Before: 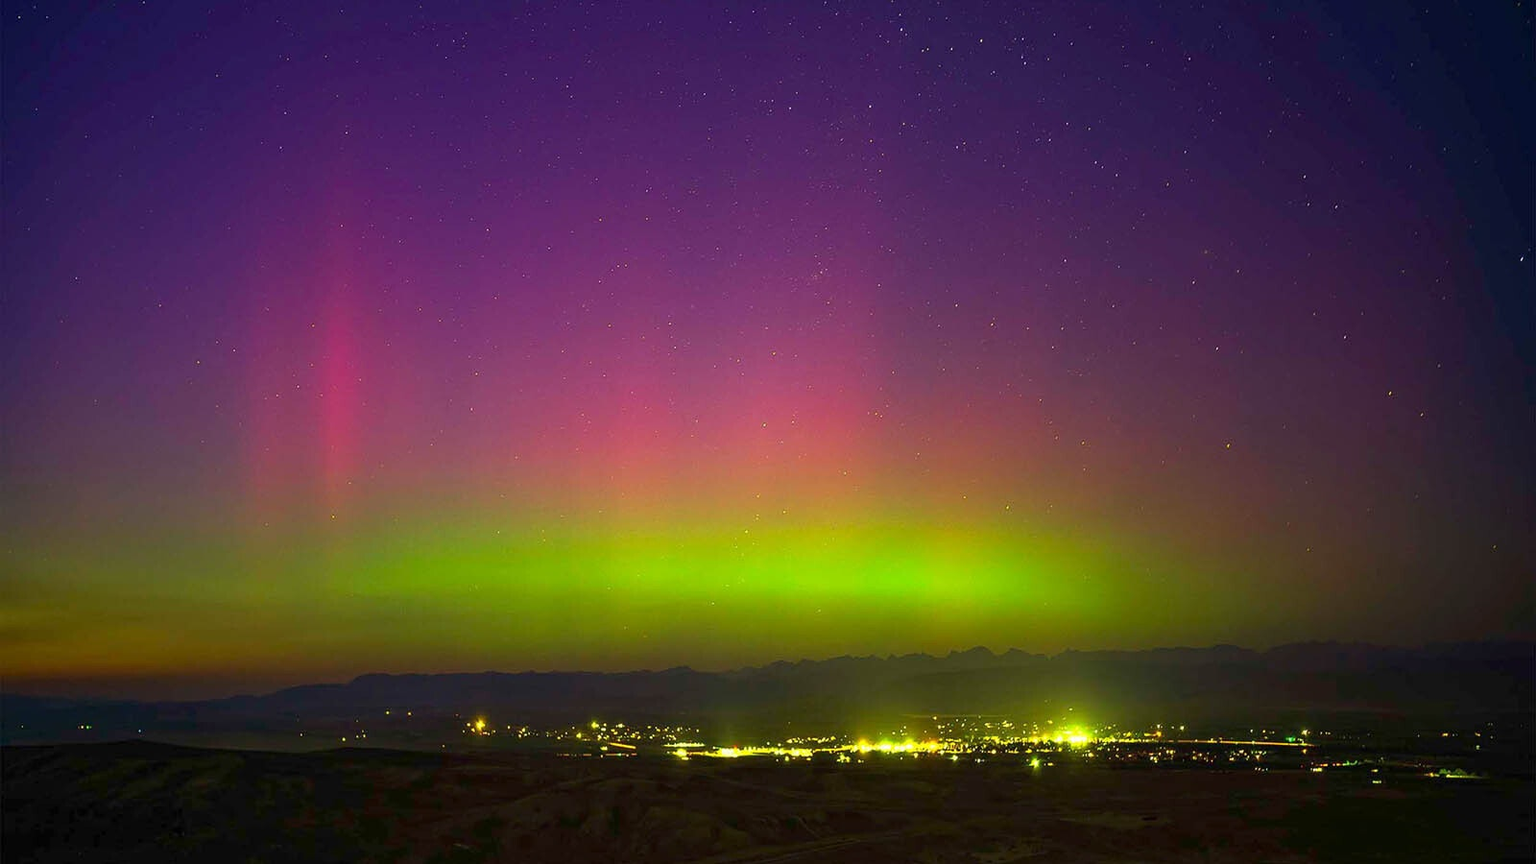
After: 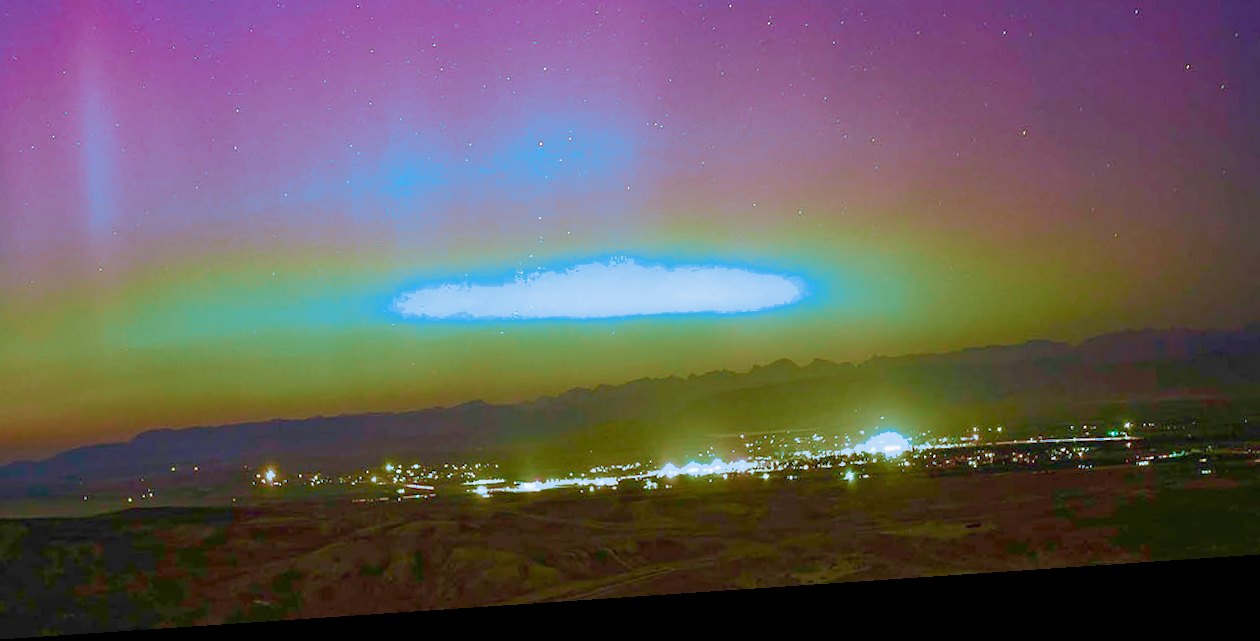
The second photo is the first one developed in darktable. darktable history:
split-toning: shadows › hue 220°, shadows › saturation 0.64, highlights › hue 220°, highlights › saturation 0.64, balance 0, compress 5.22%
crop and rotate: left 17.299%, top 35.115%, right 7.015%, bottom 1.024%
rotate and perspective: rotation -4.2°, shear 0.006, automatic cropping off
exposure: exposure 1.061 EV, compensate highlight preservation false
color balance rgb: linear chroma grading › global chroma 13.3%, global vibrance 41.49%
shadows and highlights: shadows 40, highlights -60
